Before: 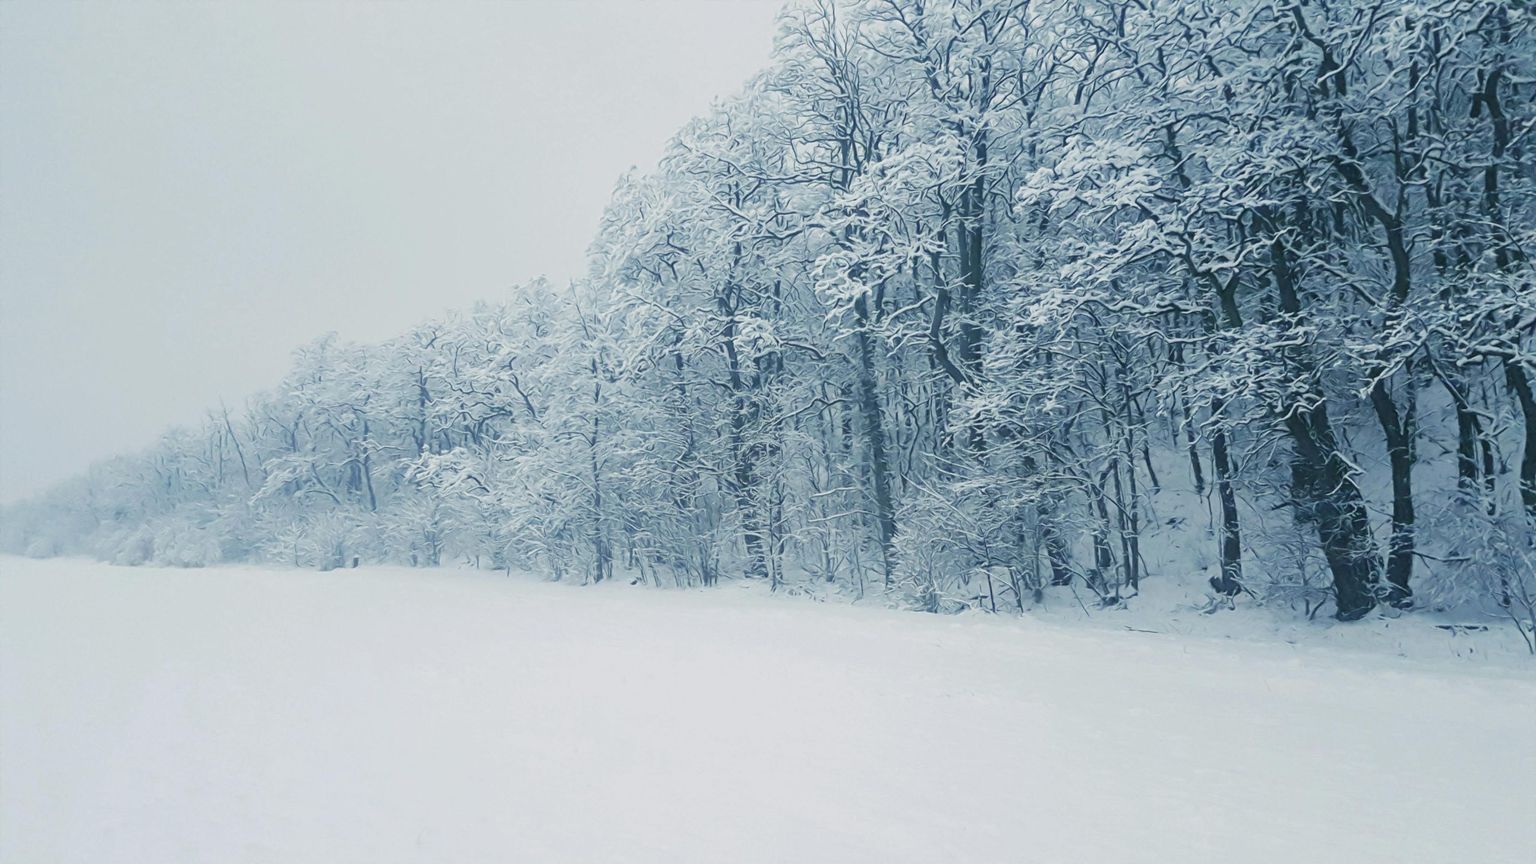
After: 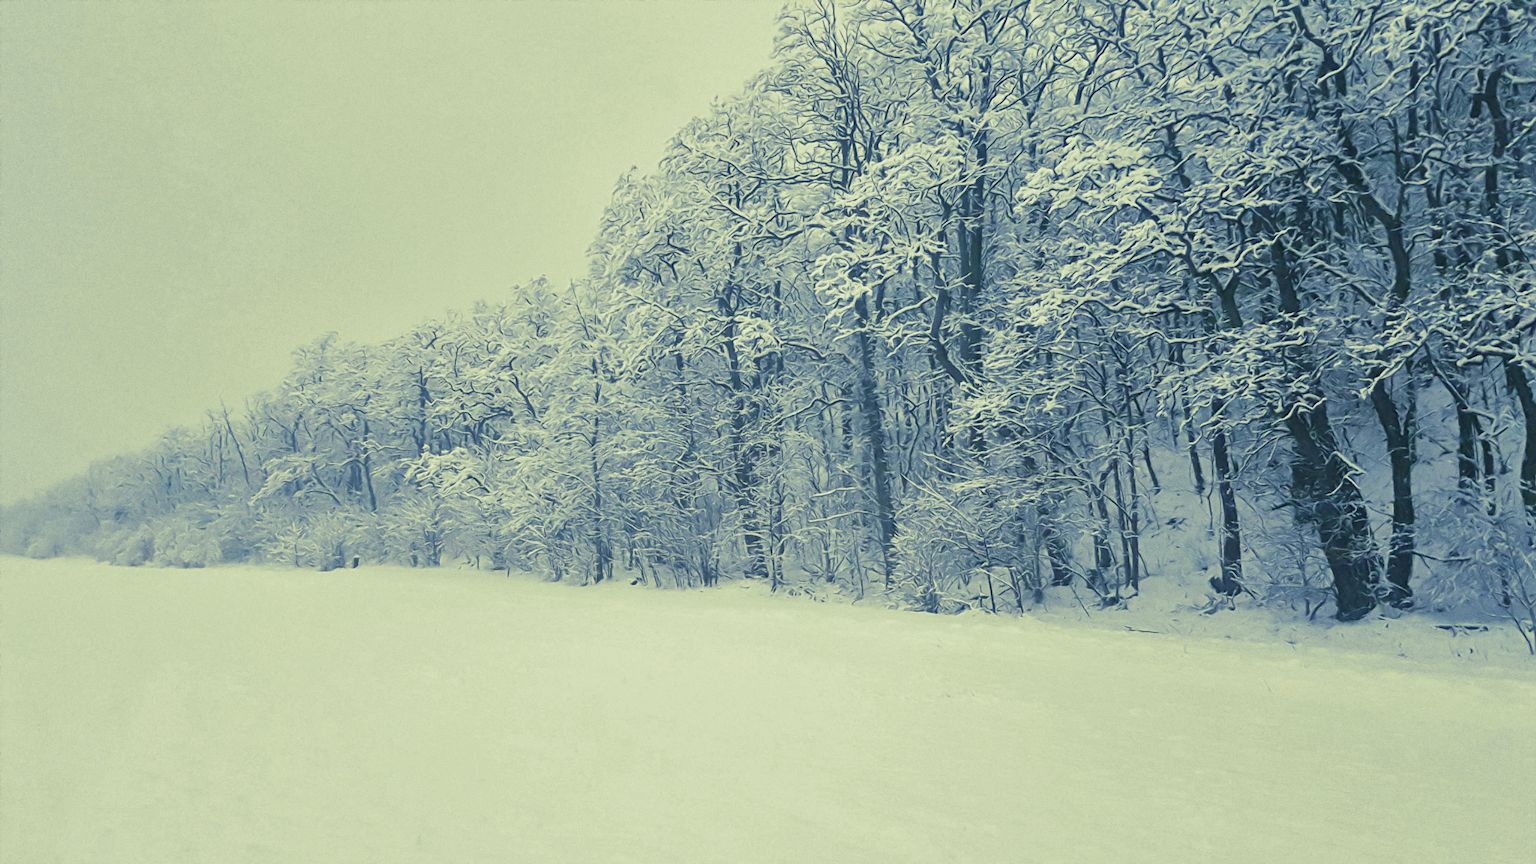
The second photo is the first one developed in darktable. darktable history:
shadows and highlights: soften with gaussian
split-toning: shadows › hue 290.82°, shadows › saturation 0.34, highlights › saturation 0.38, balance 0, compress 50%
grain: coarseness 0.09 ISO, strength 16.61%
